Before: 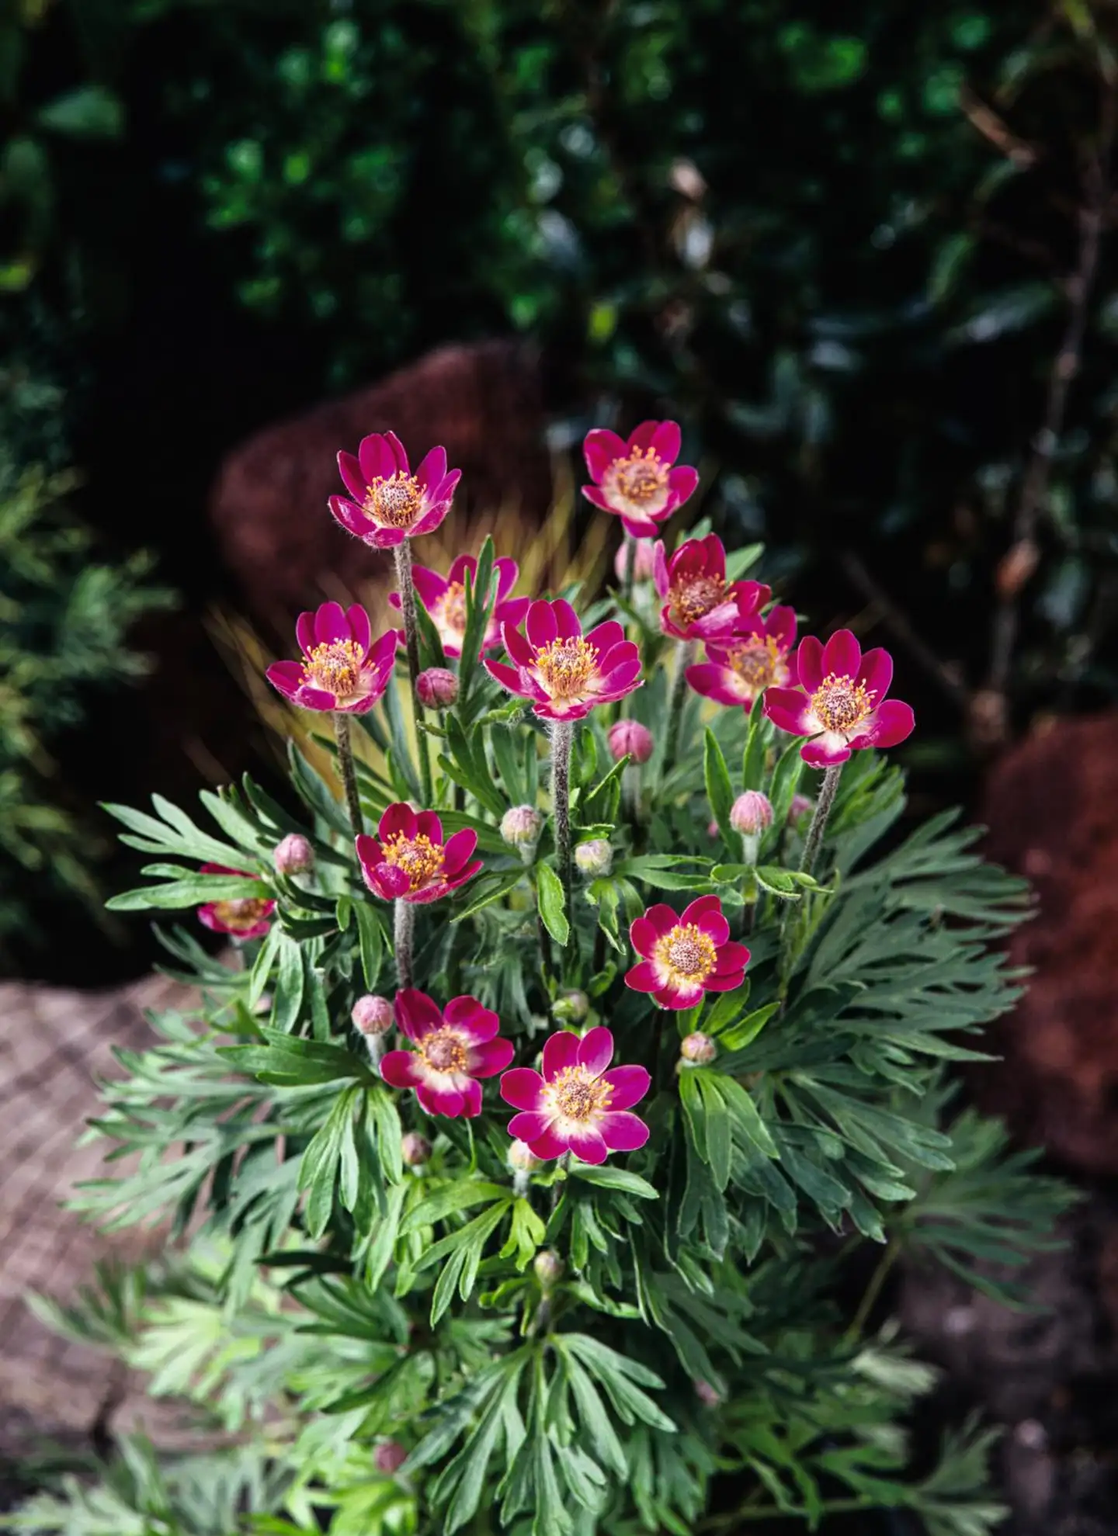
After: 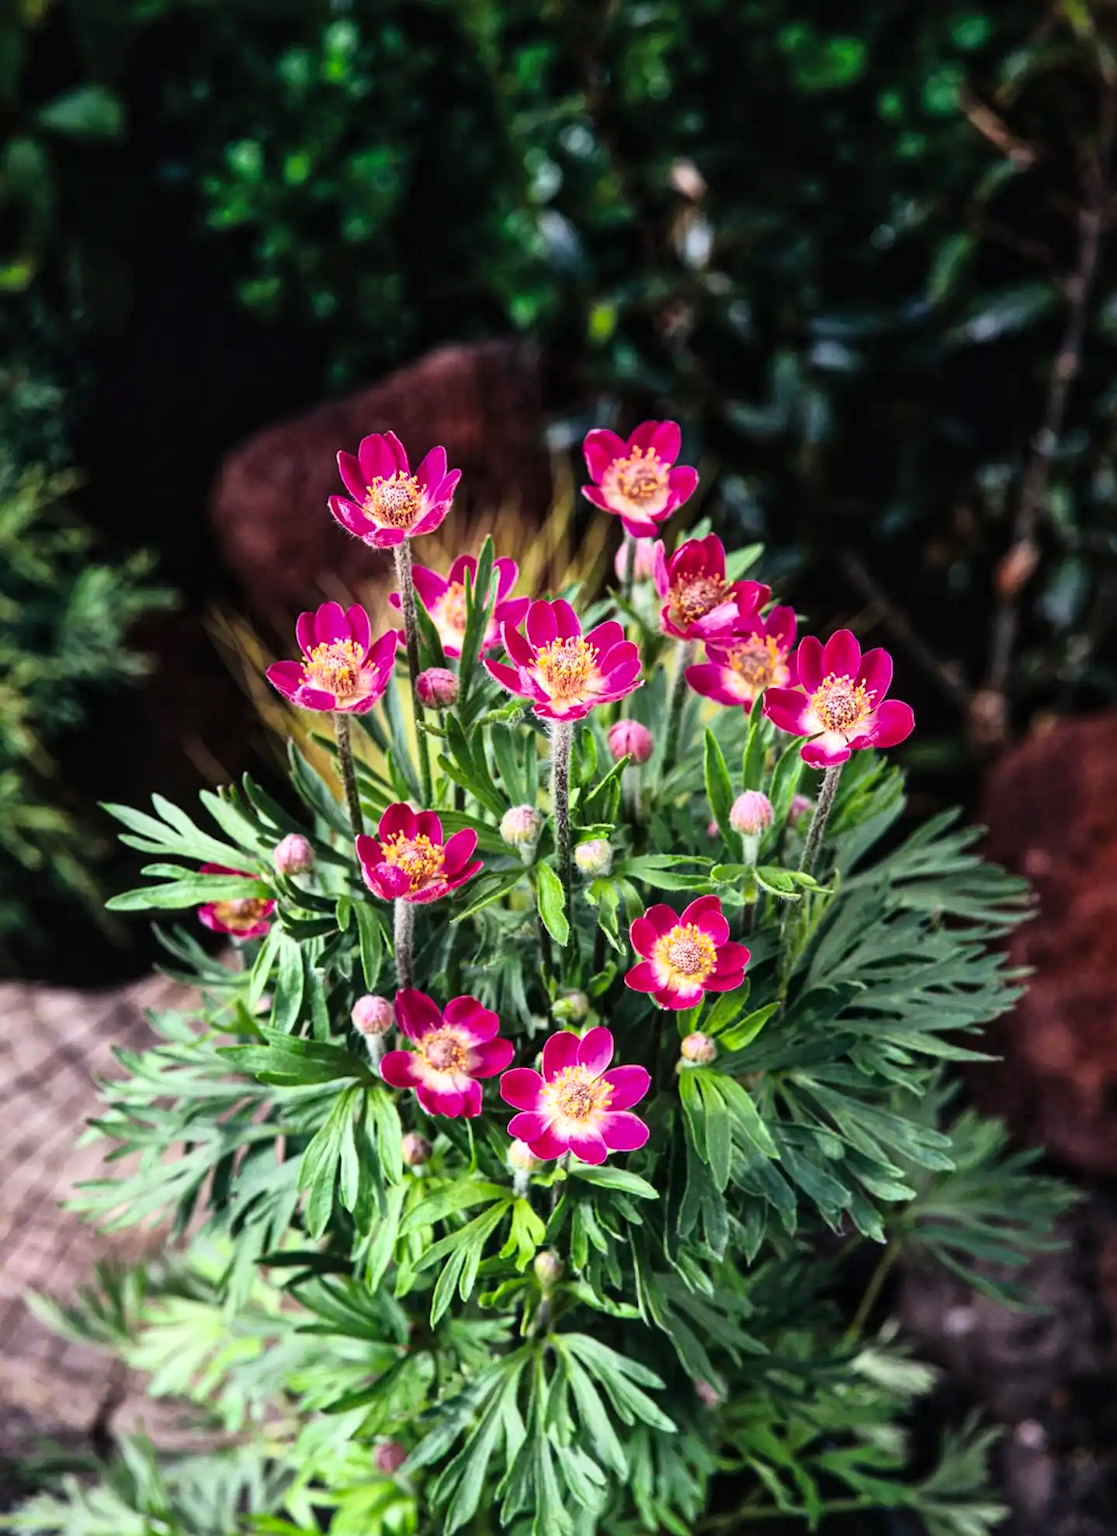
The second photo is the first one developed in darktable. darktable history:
local contrast: mode bilateral grid, contrast 21, coarseness 50, detail 120%, midtone range 0.2
contrast brightness saturation: contrast 0.205, brightness 0.159, saturation 0.224
